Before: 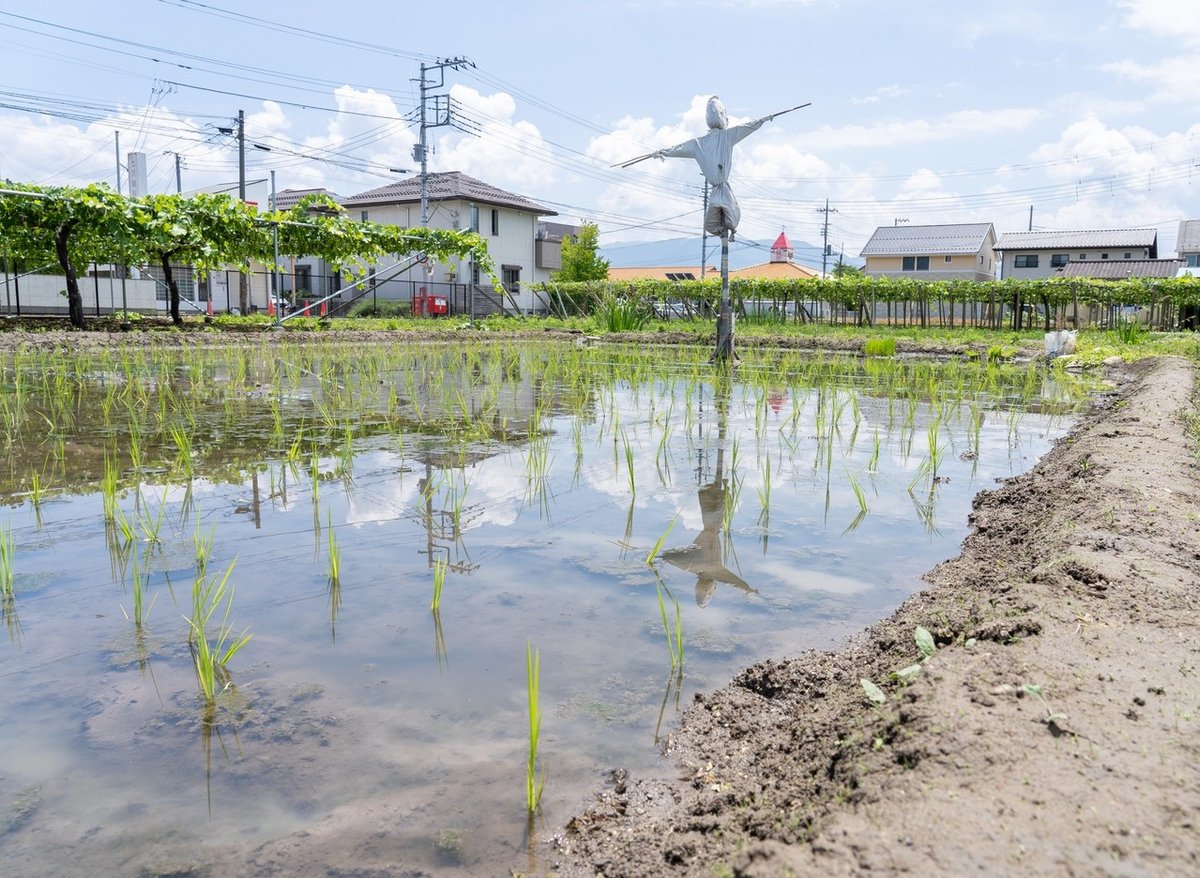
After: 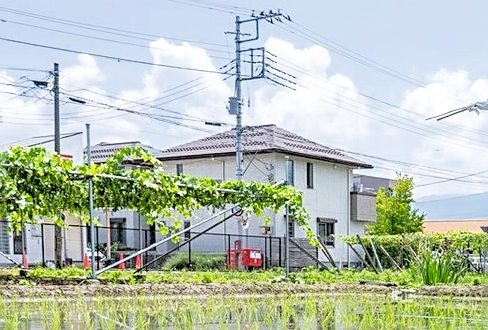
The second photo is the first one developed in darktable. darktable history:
exposure: black level correction 0, exposure 1.199 EV, compensate highlight preservation false
filmic rgb: black relative exposure -5.11 EV, white relative exposure 3.99 EV, hardness 2.9, contrast 1.202
shadows and highlights: on, module defaults
crop: left 15.468%, top 5.424%, right 43.841%, bottom 56.982%
local contrast: on, module defaults
sharpen: radius 2.533, amount 0.631
